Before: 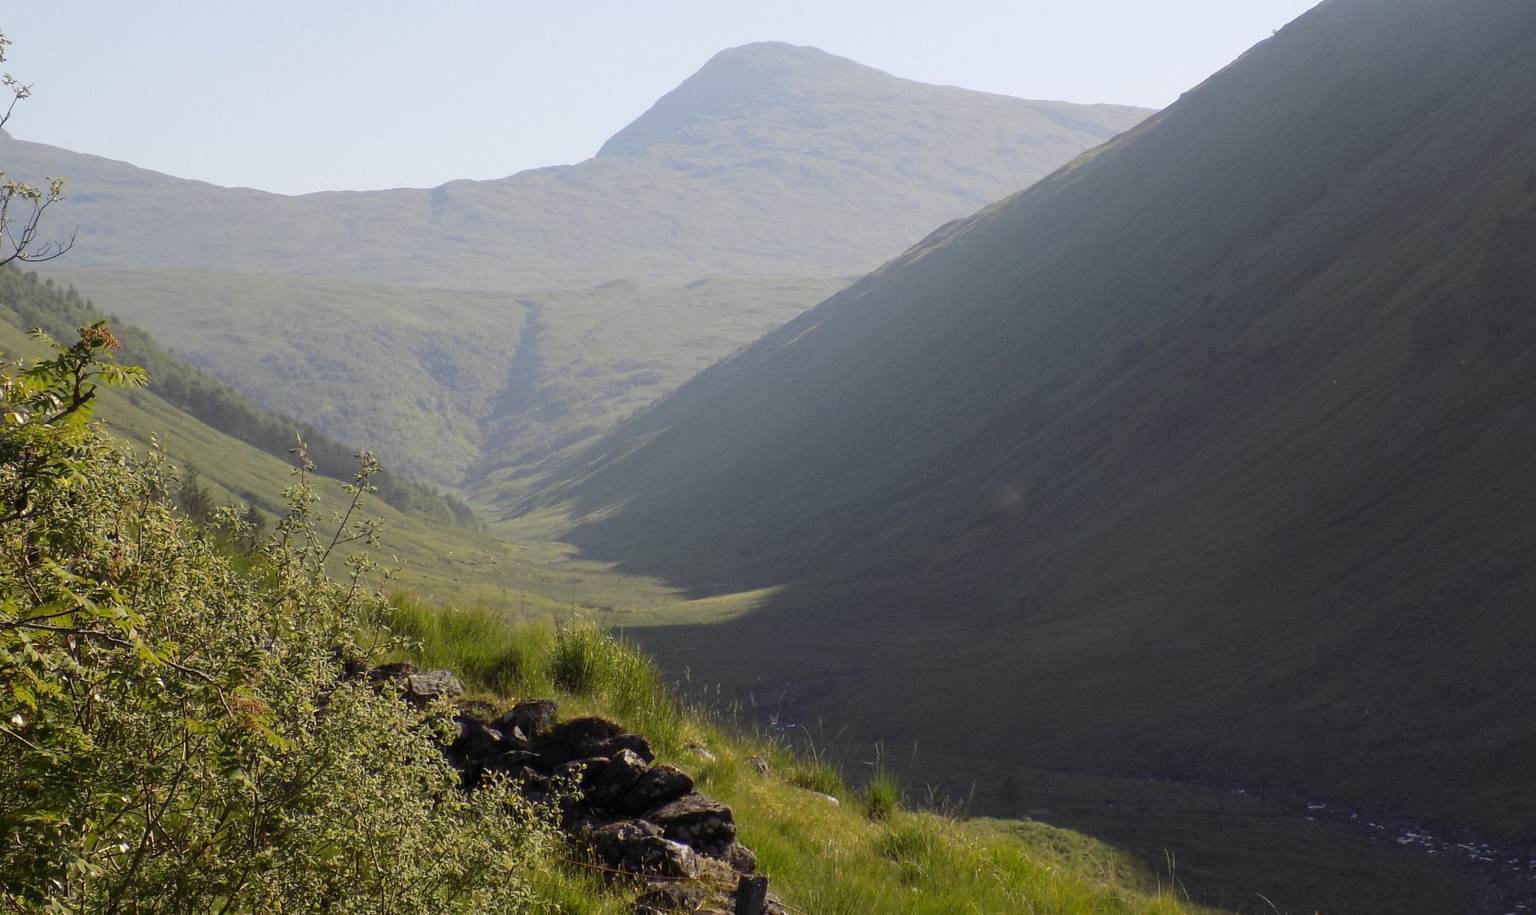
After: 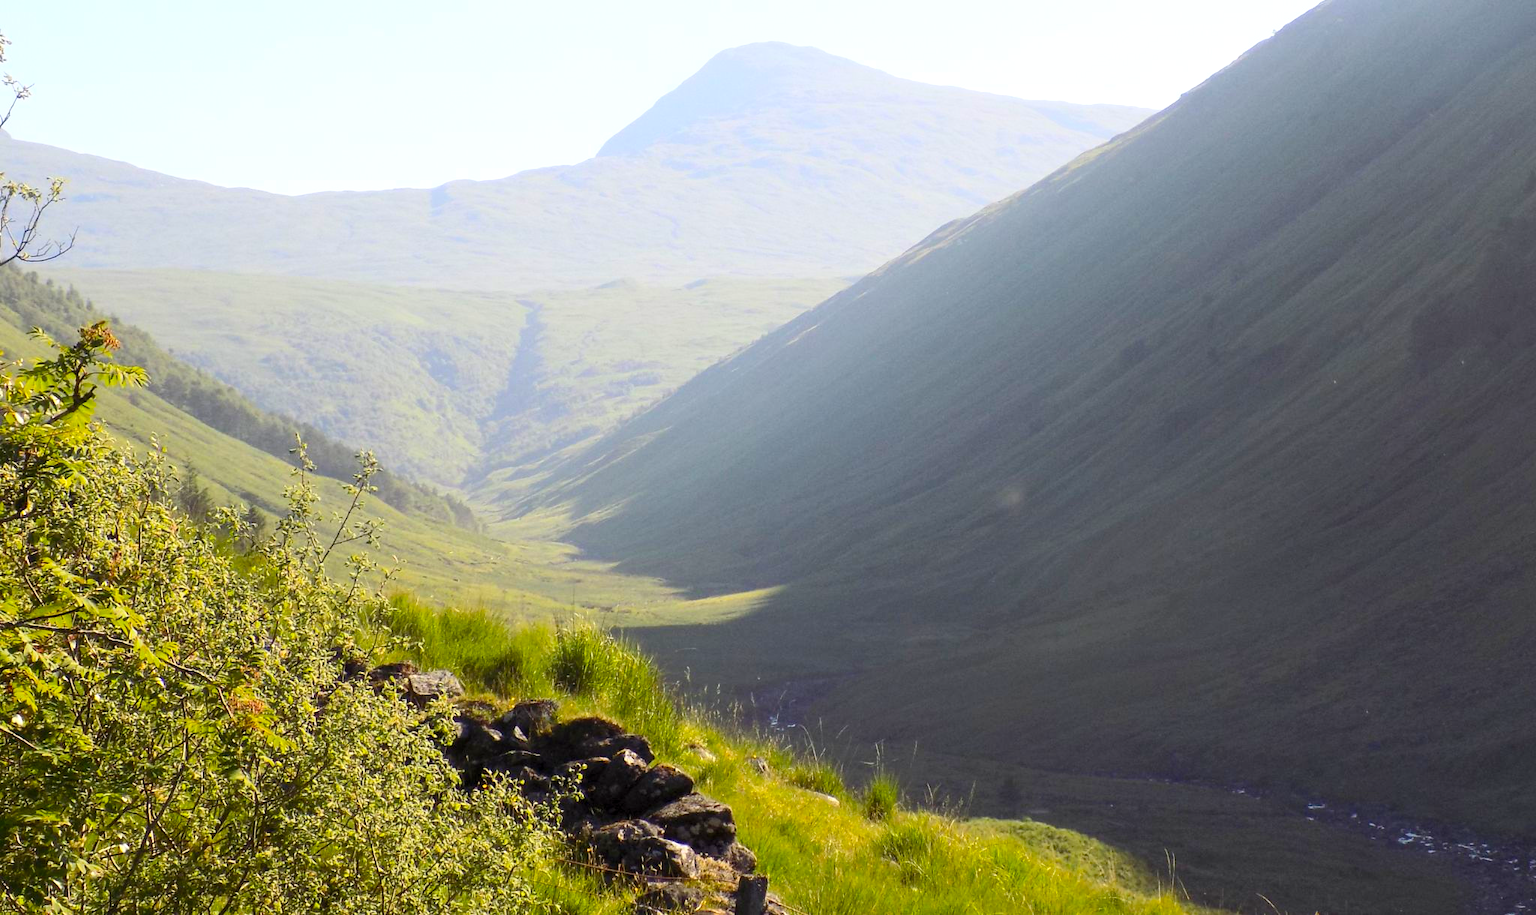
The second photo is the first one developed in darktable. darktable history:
color balance rgb: perceptual saturation grading › global saturation 19.657%
contrast brightness saturation: contrast 0.201, brightness 0.163, saturation 0.222
exposure: black level correction 0.001, exposure 0.5 EV, compensate highlight preservation false
